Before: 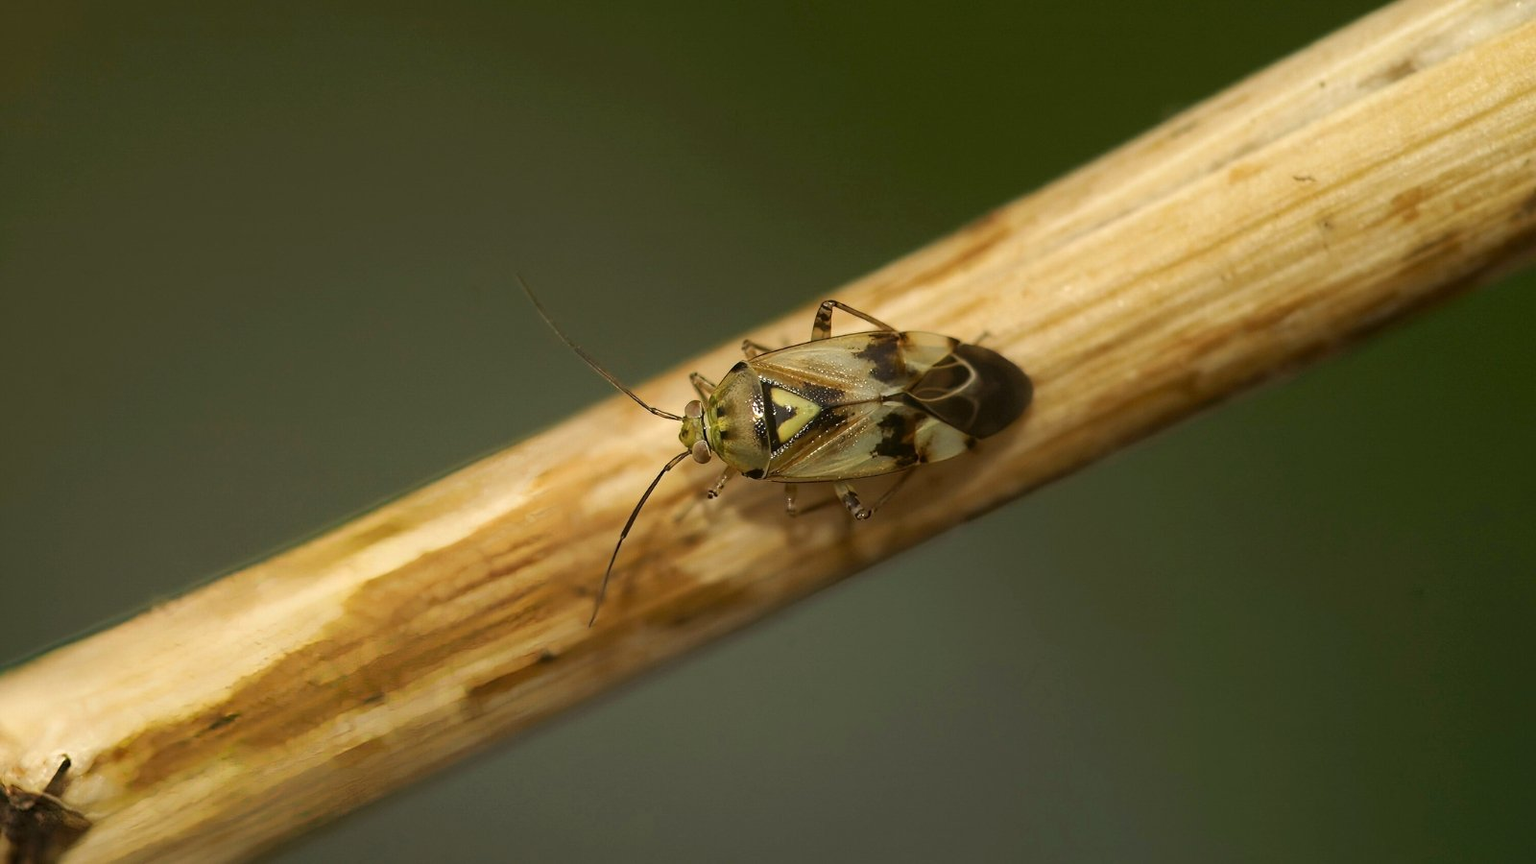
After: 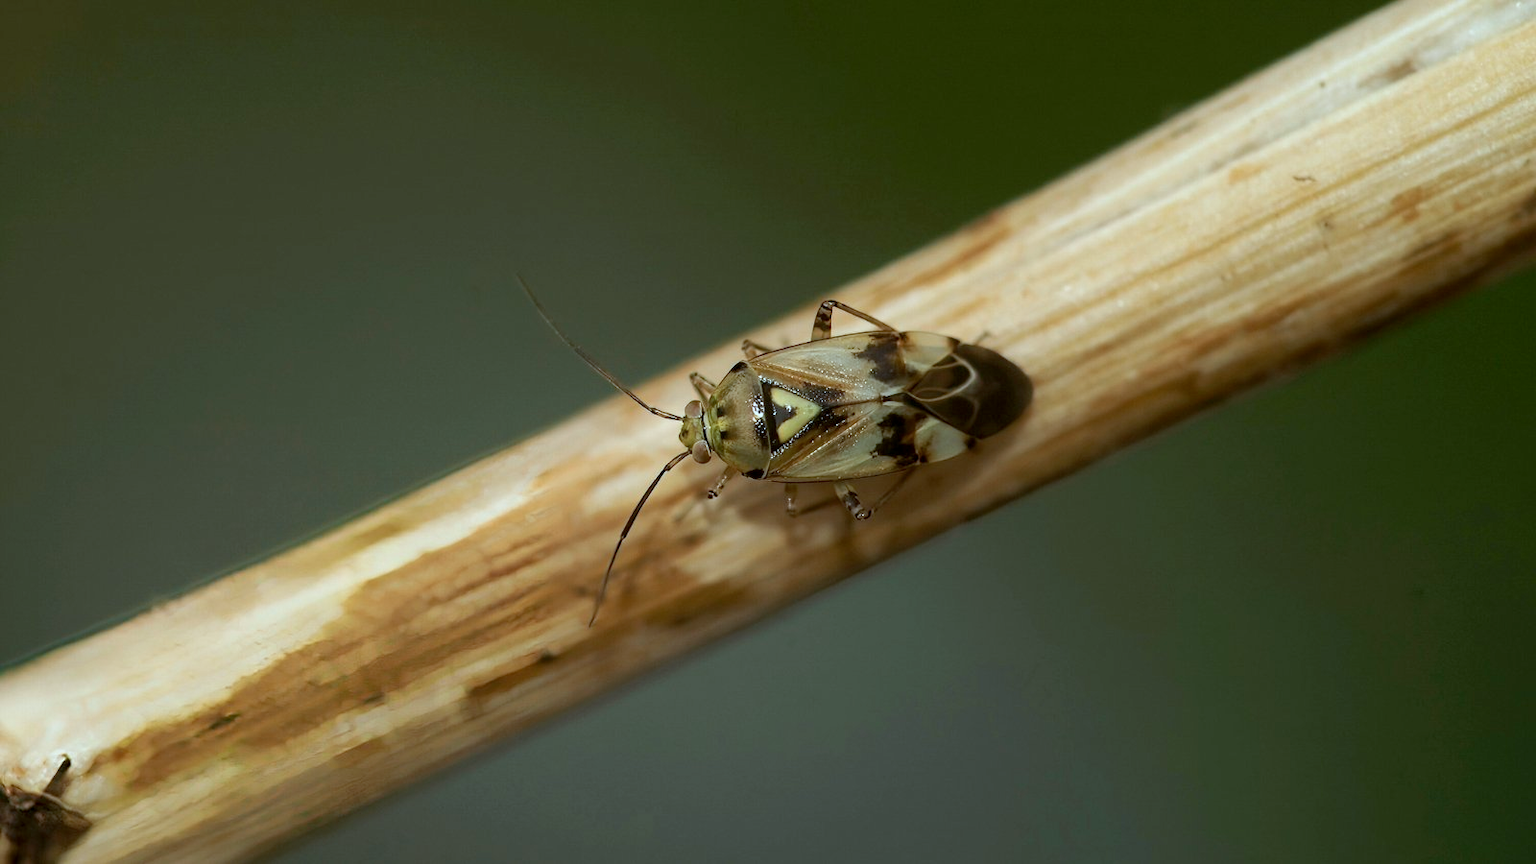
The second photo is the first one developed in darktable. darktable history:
color correction: highlights a* -9.13, highlights b* -23.65
exposure: black level correction 0.005, exposure 0.003 EV, compensate highlight preservation false
